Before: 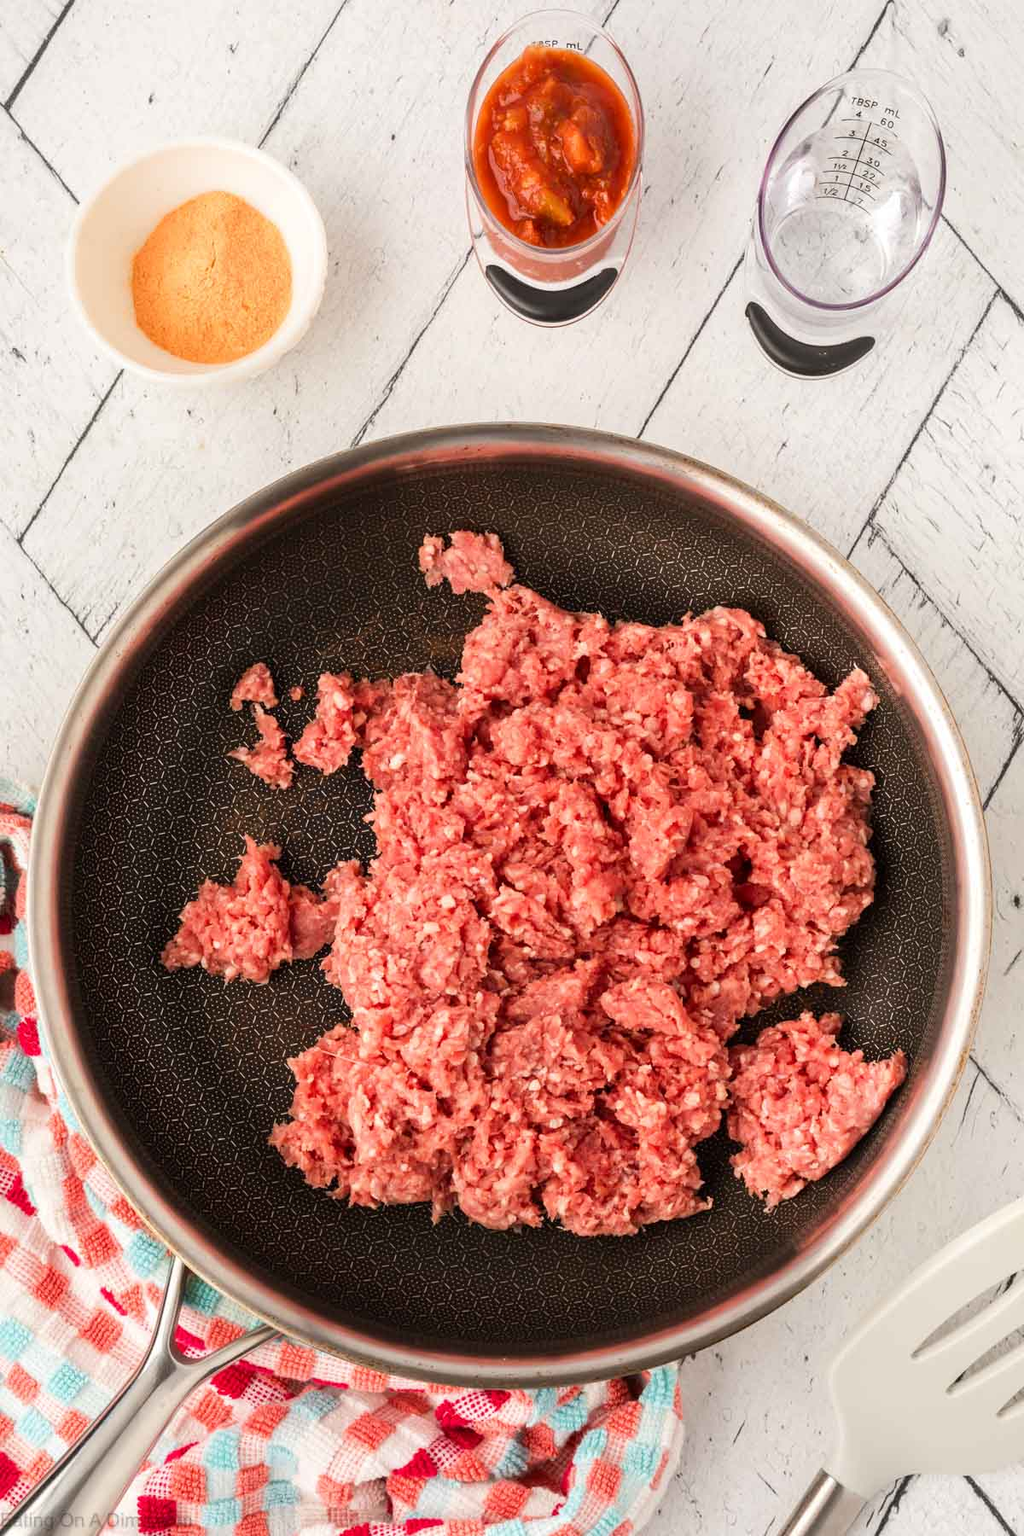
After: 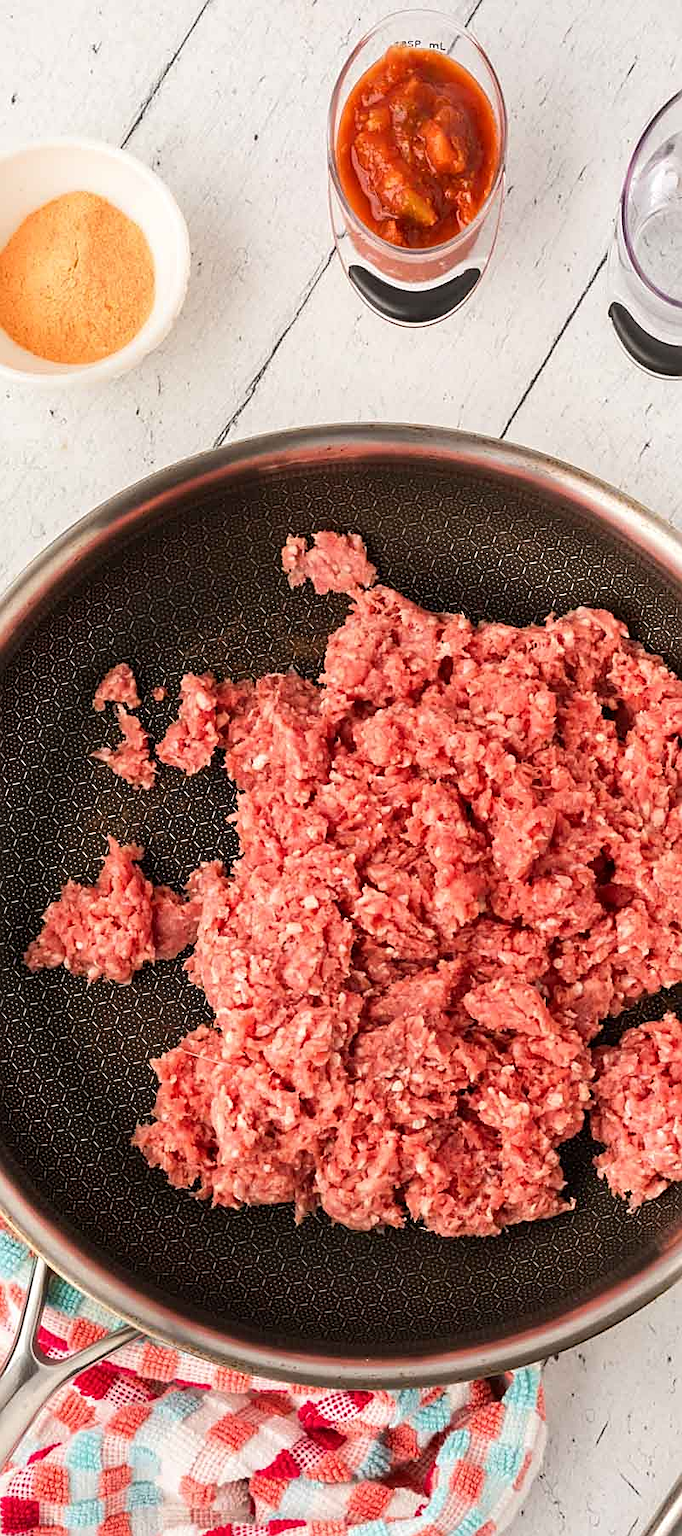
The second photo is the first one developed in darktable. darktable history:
tone equalizer: on, module defaults
crop and rotate: left 13.452%, right 19.934%
sharpen: on, module defaults
